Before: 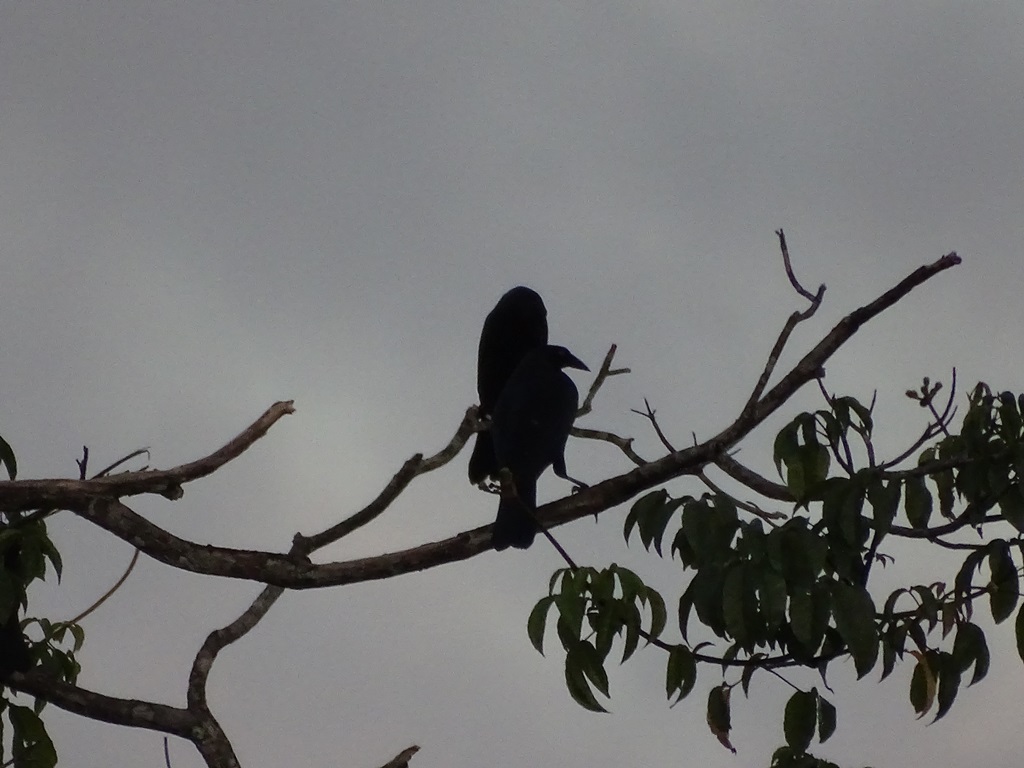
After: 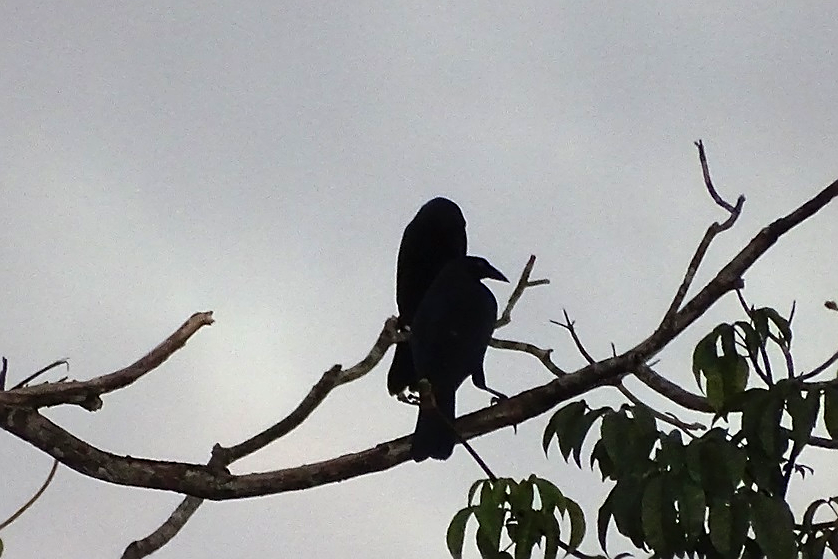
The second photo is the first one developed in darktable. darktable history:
sharpen: radius 1.963
levels: levels [0, 0.374, 0.749]
crop: left 7.923%, top 11.602%, right 10.207%, bottom 15.482%
